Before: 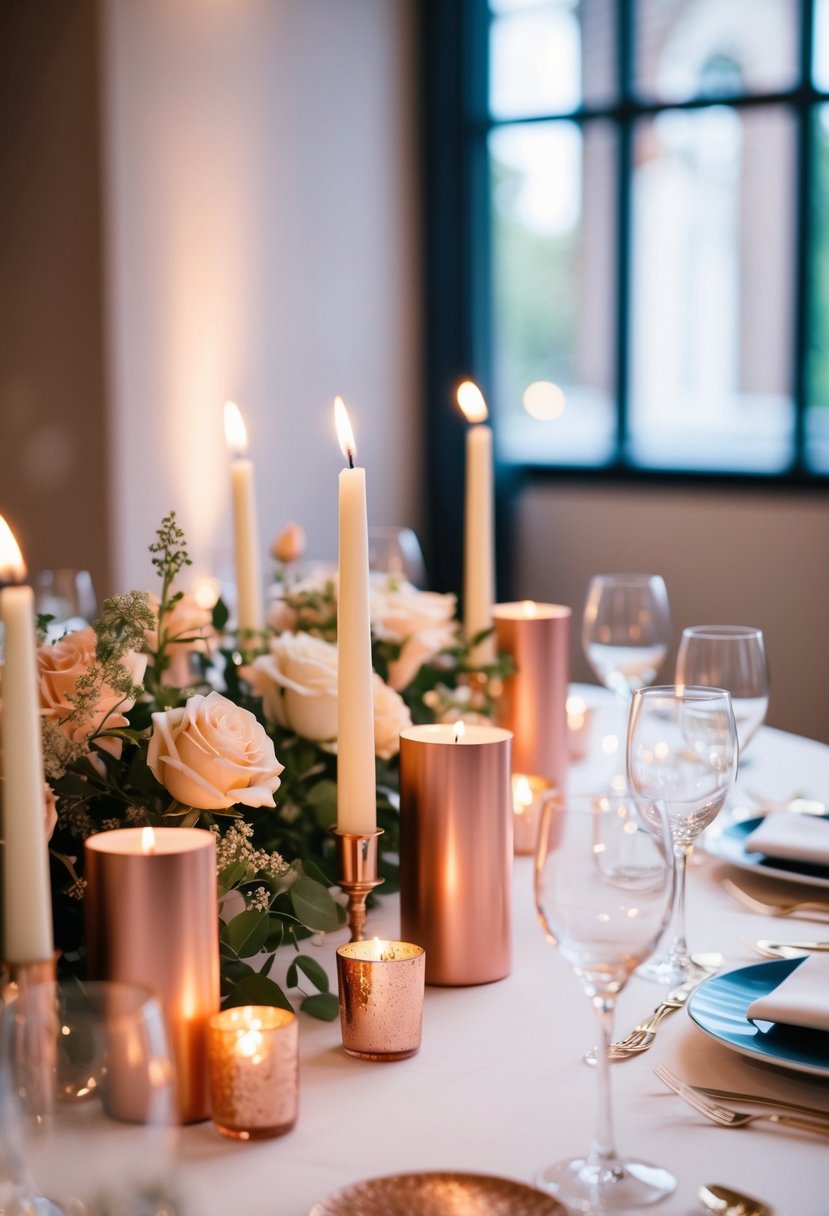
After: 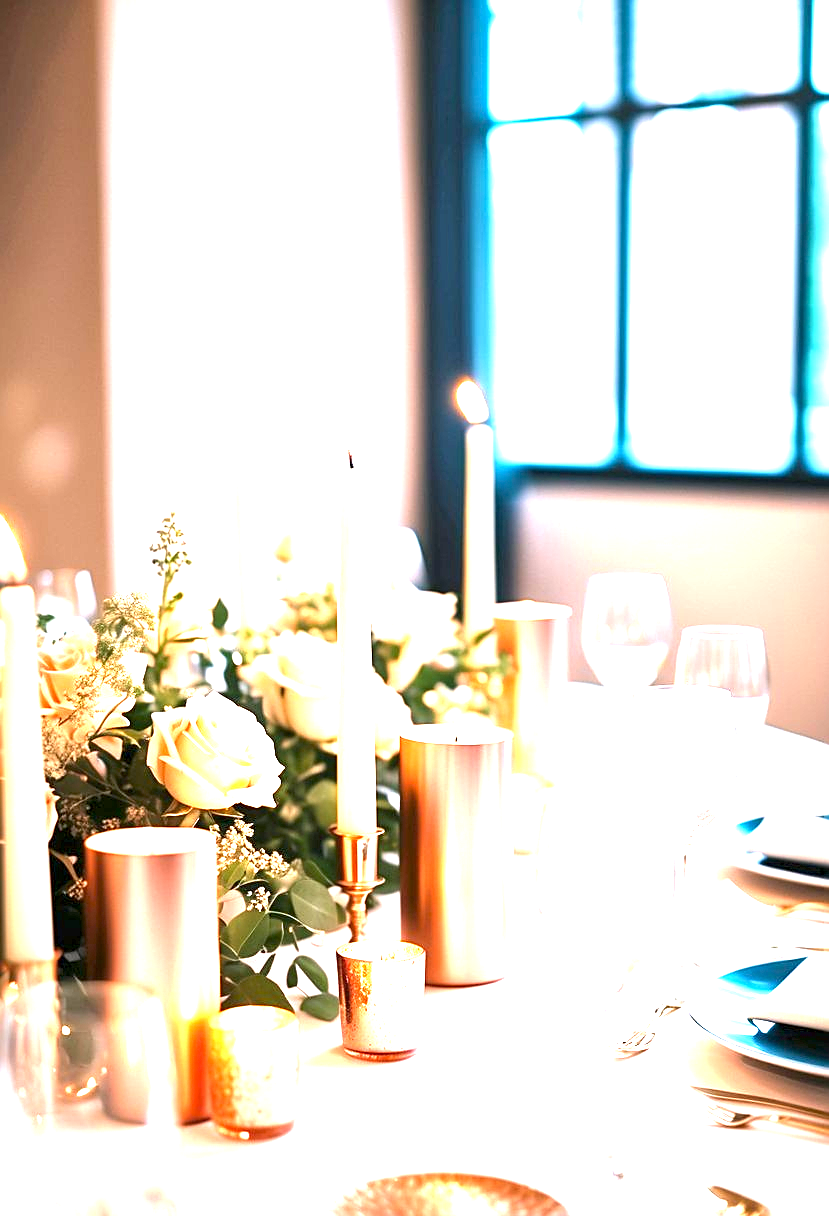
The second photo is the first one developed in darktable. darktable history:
exposure: black level correction 0.001, exposure 2.6 EV, compensate exposure bias true, compensate highlight preservation false
sharpen: on, module defaults
